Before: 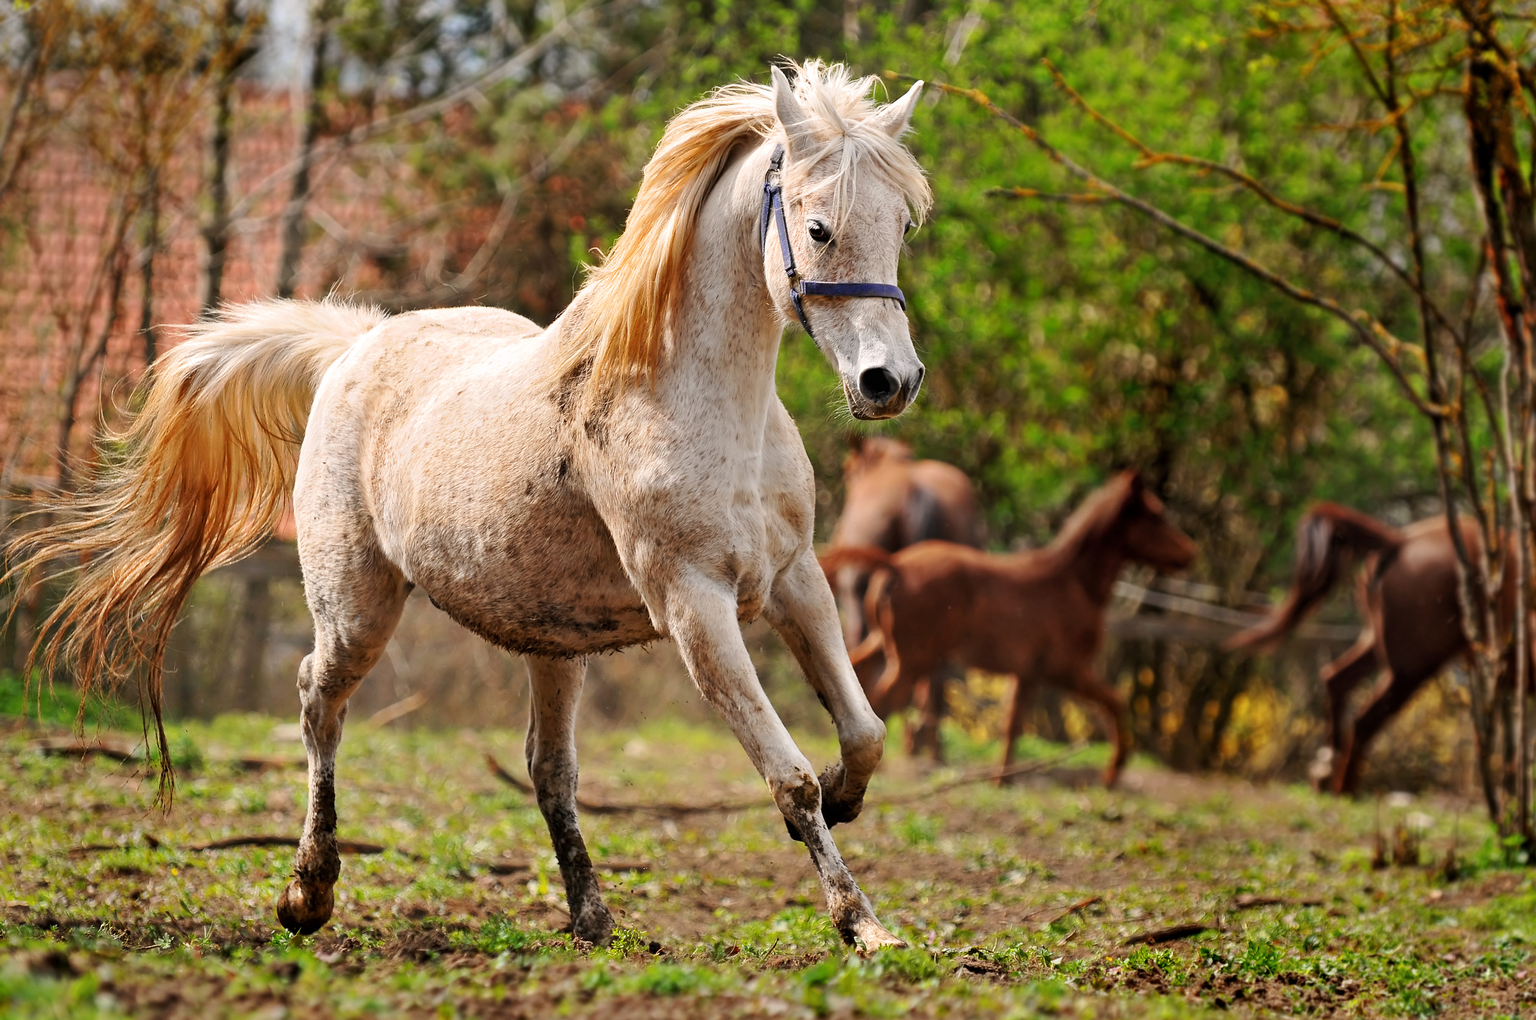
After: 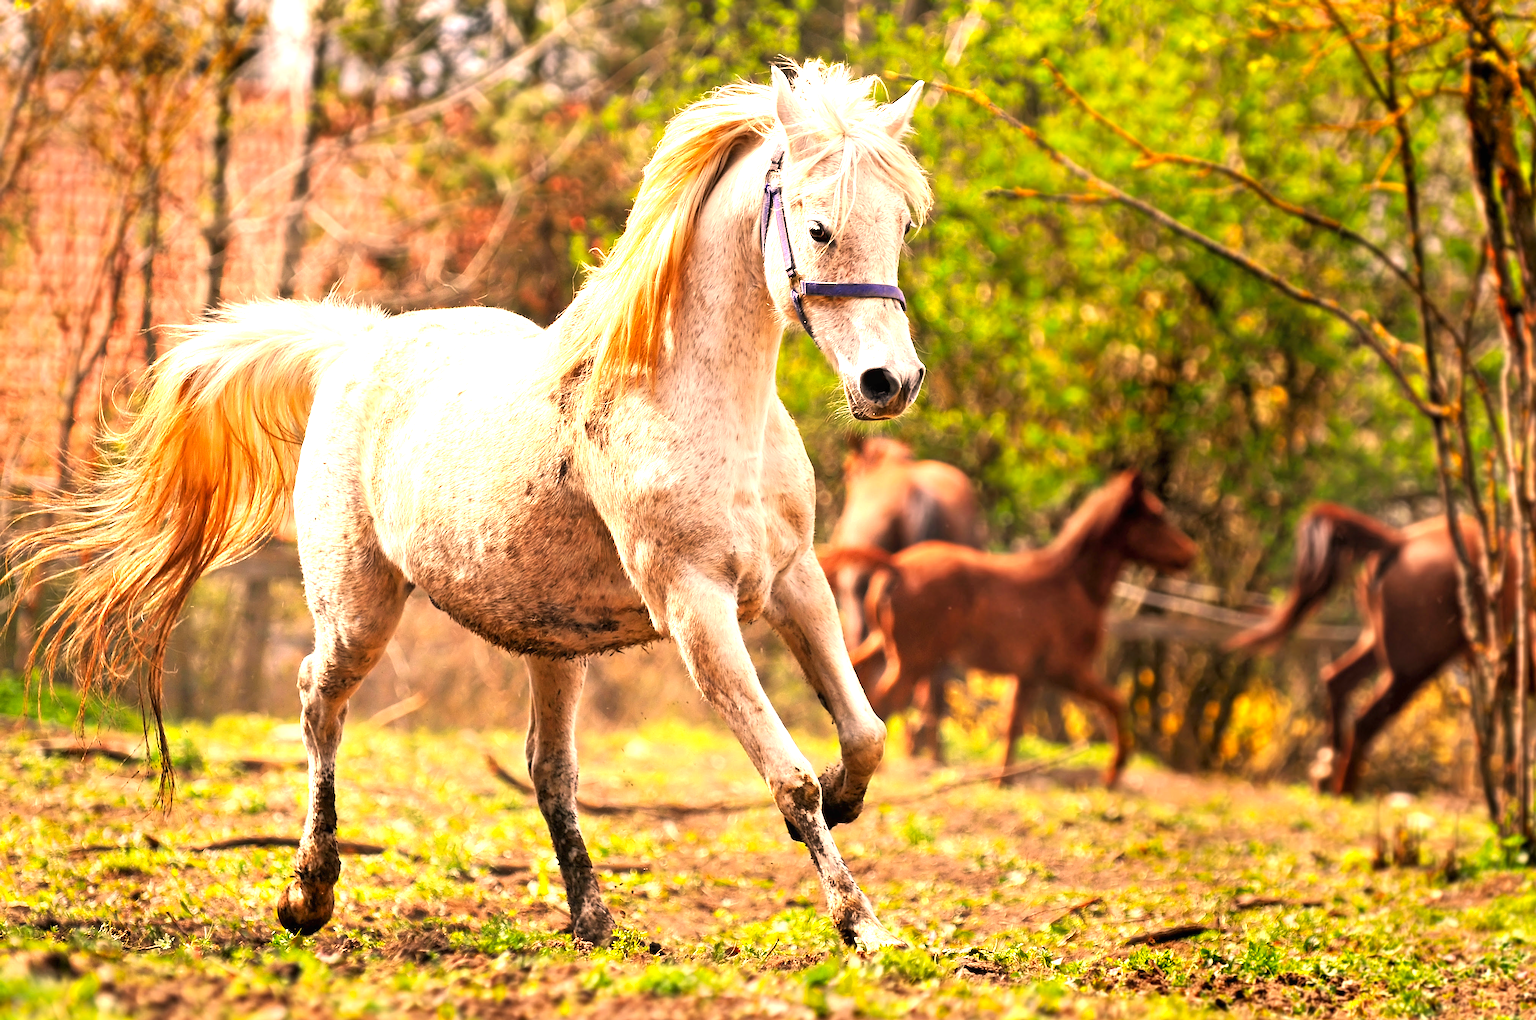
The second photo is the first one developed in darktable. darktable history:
exposure: black level correction 0, exposure 1.3 EV, compensate exposure bias true, compensate highlight preservation false
color correction: highlights a* 17.88, highlights b* 18.79
